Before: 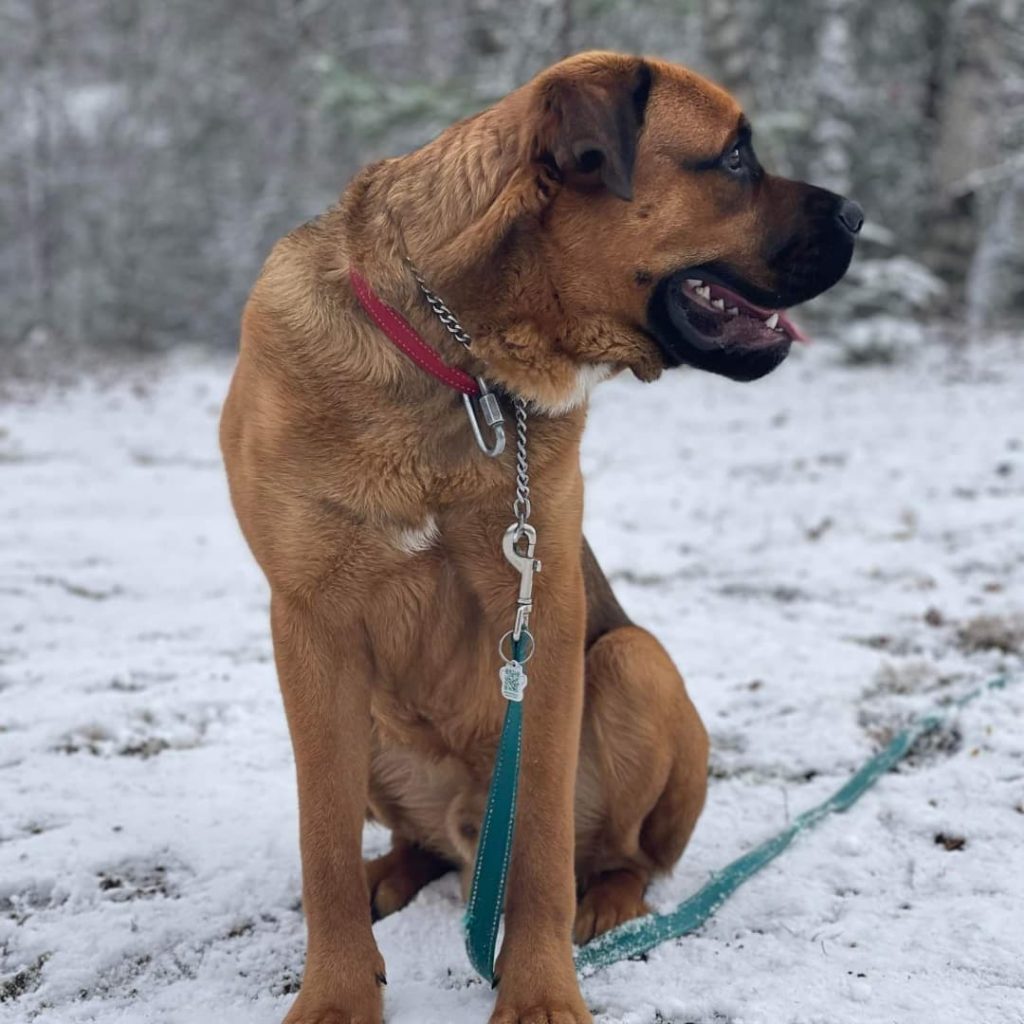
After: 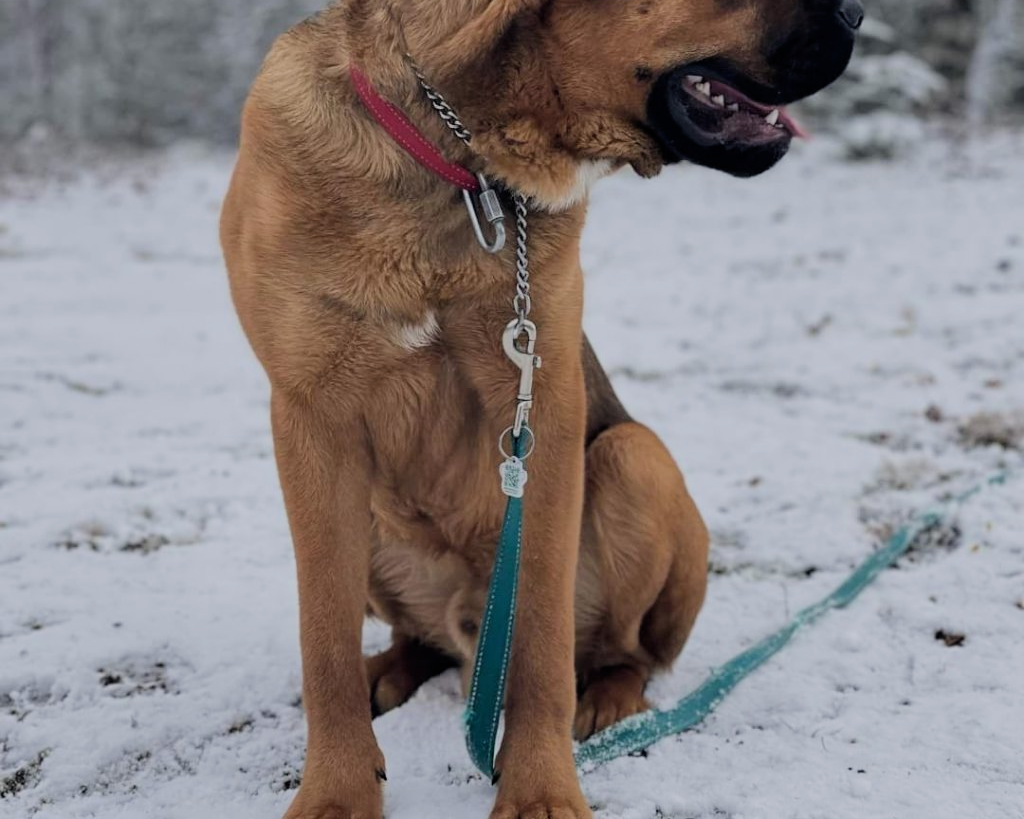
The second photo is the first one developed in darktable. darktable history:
crop and rotate: top 19.998%
filmic rgb: black relative exposure -7.15 EV, white relative exposure 5.36 EV, hardness 3.02, color science v6 (2022)
